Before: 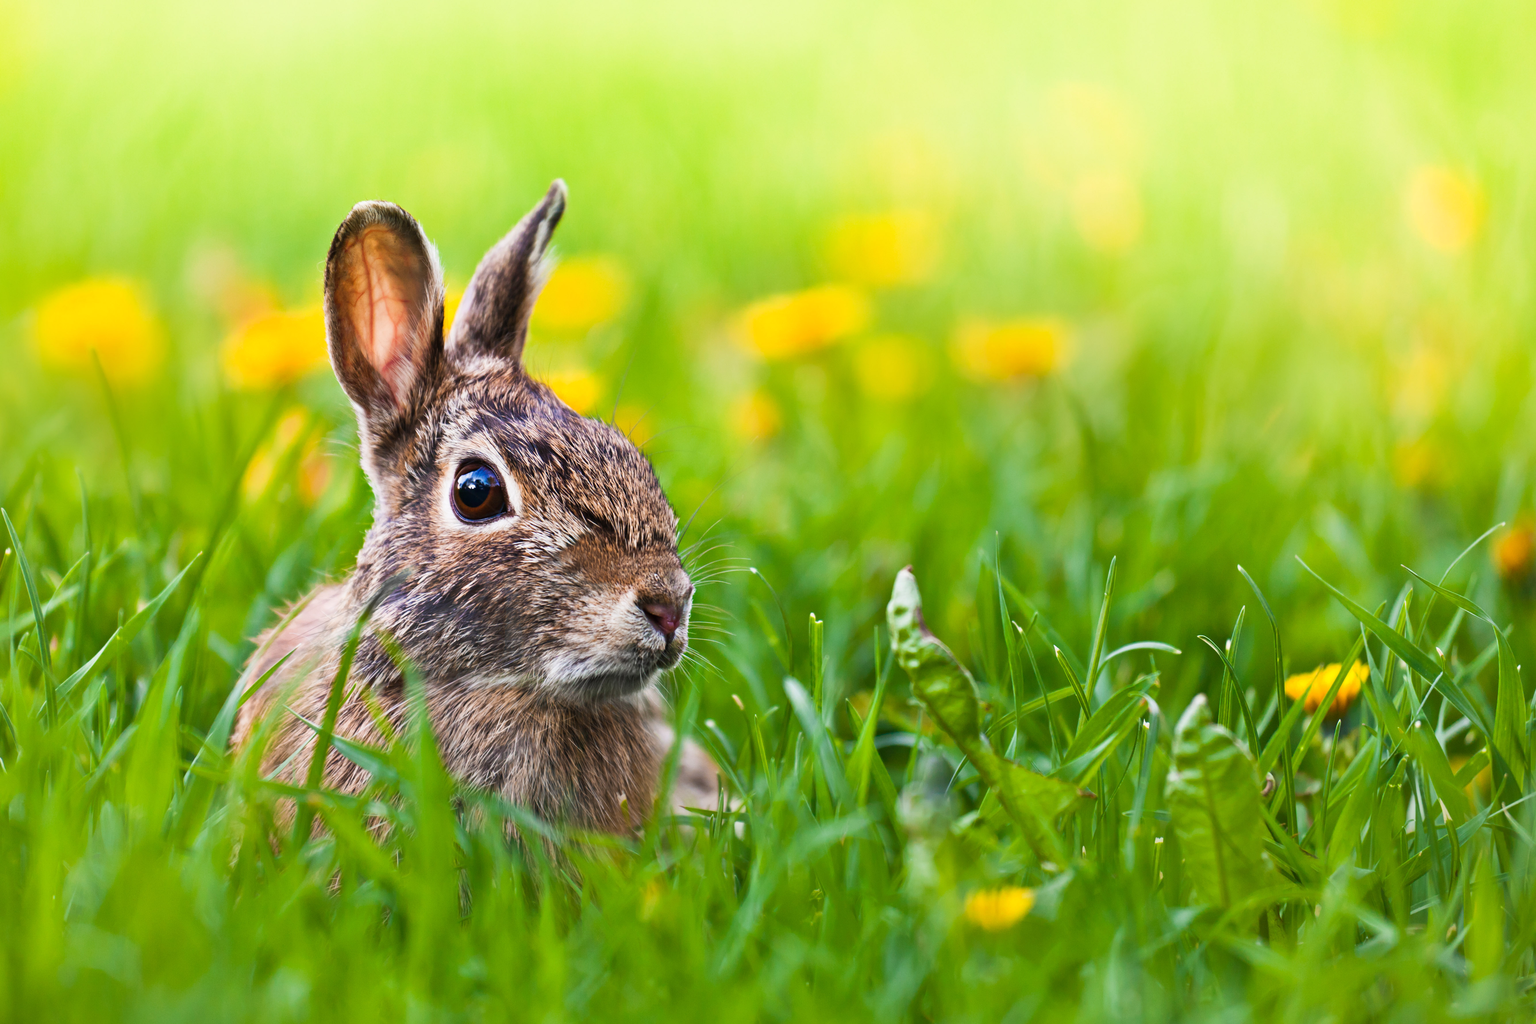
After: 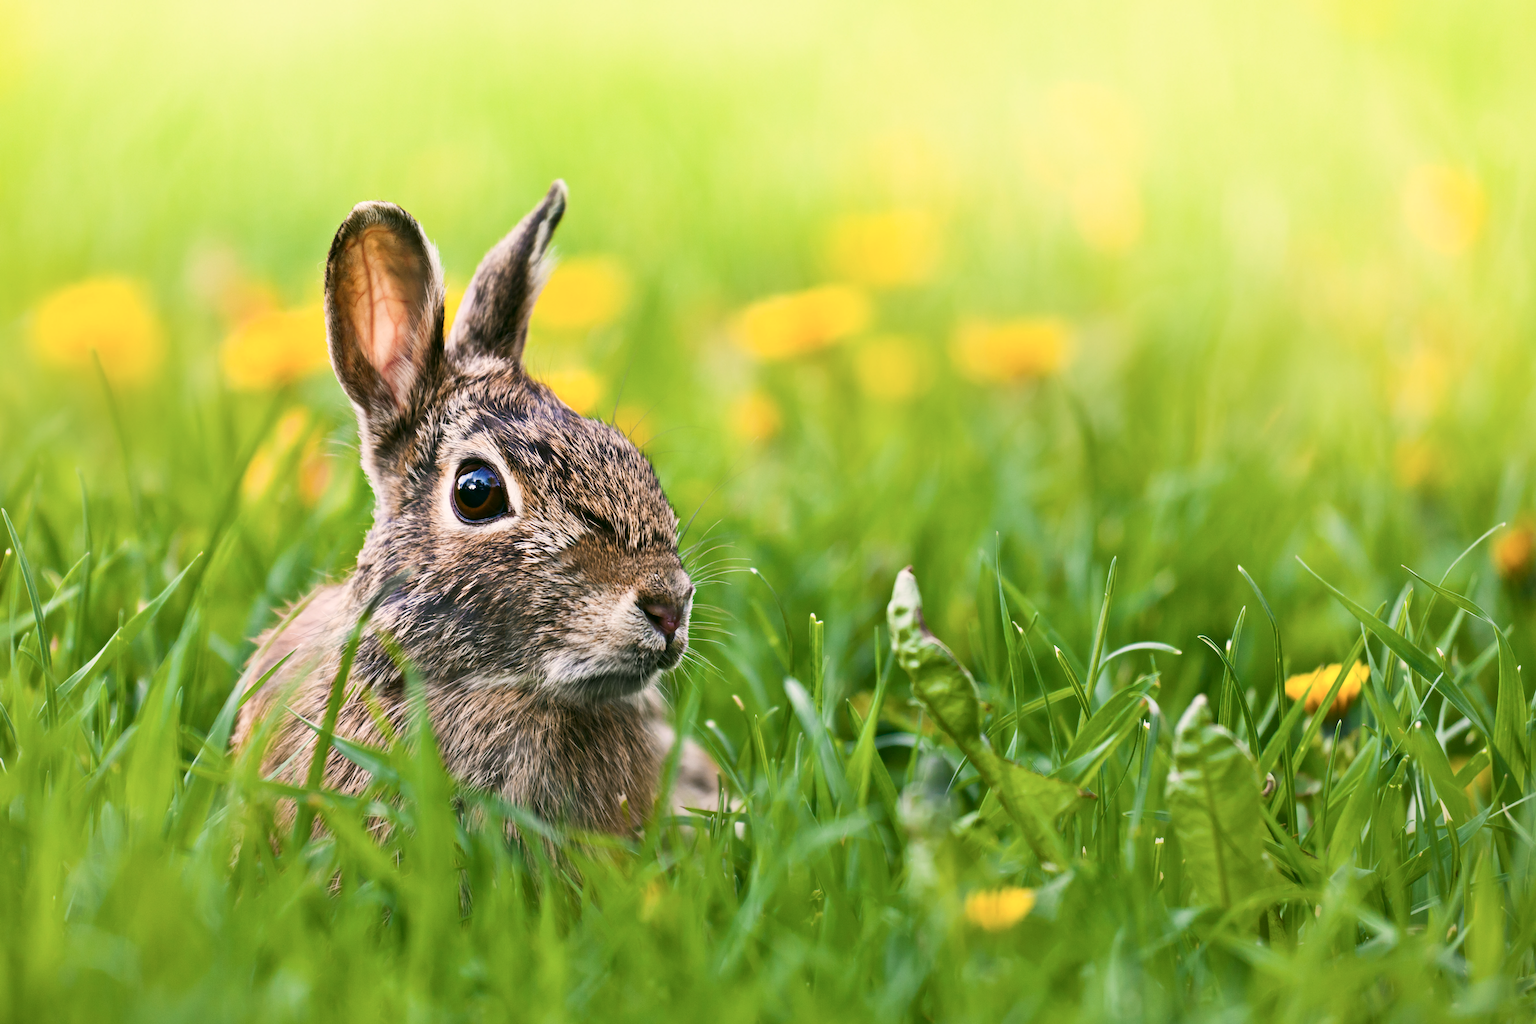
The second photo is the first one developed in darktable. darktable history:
contrast brightness saturation: contrast 0.11, saturation -0.17
color correction: highlights a* 4.02, highlights b* 4.98, shadows a* -7.55, shadows b* 4.98
